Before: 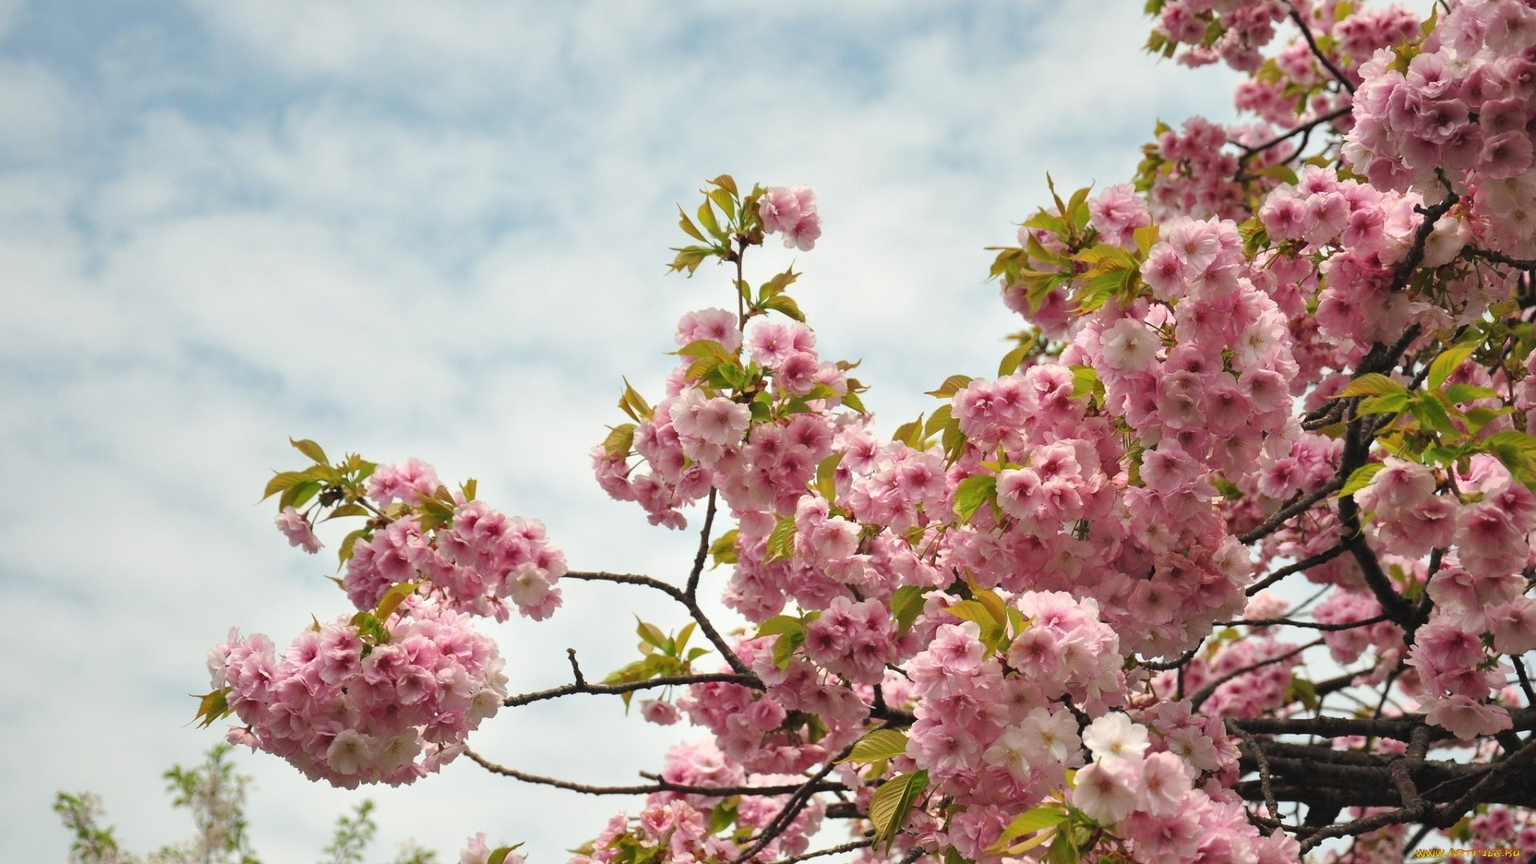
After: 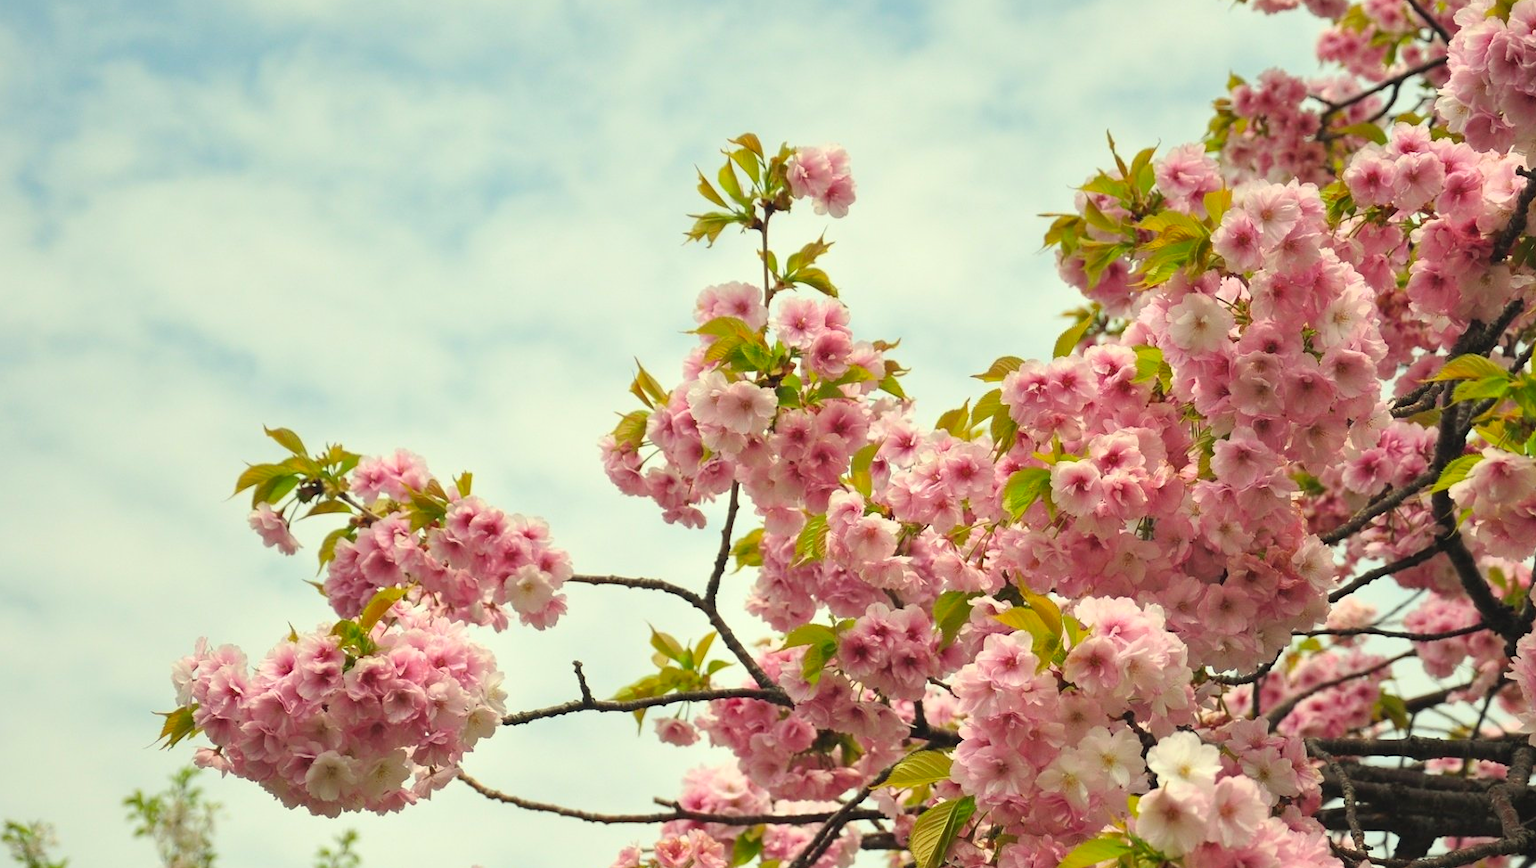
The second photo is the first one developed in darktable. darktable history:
contrast brightness saturation: contrast 0.071, brightness 0.079, saturation 0.183
crop: left 3.485%, top 6.467%, right 6.691%, bottom 3.219%
color correction: highlights a* -5.86, highlights b* 11.05
